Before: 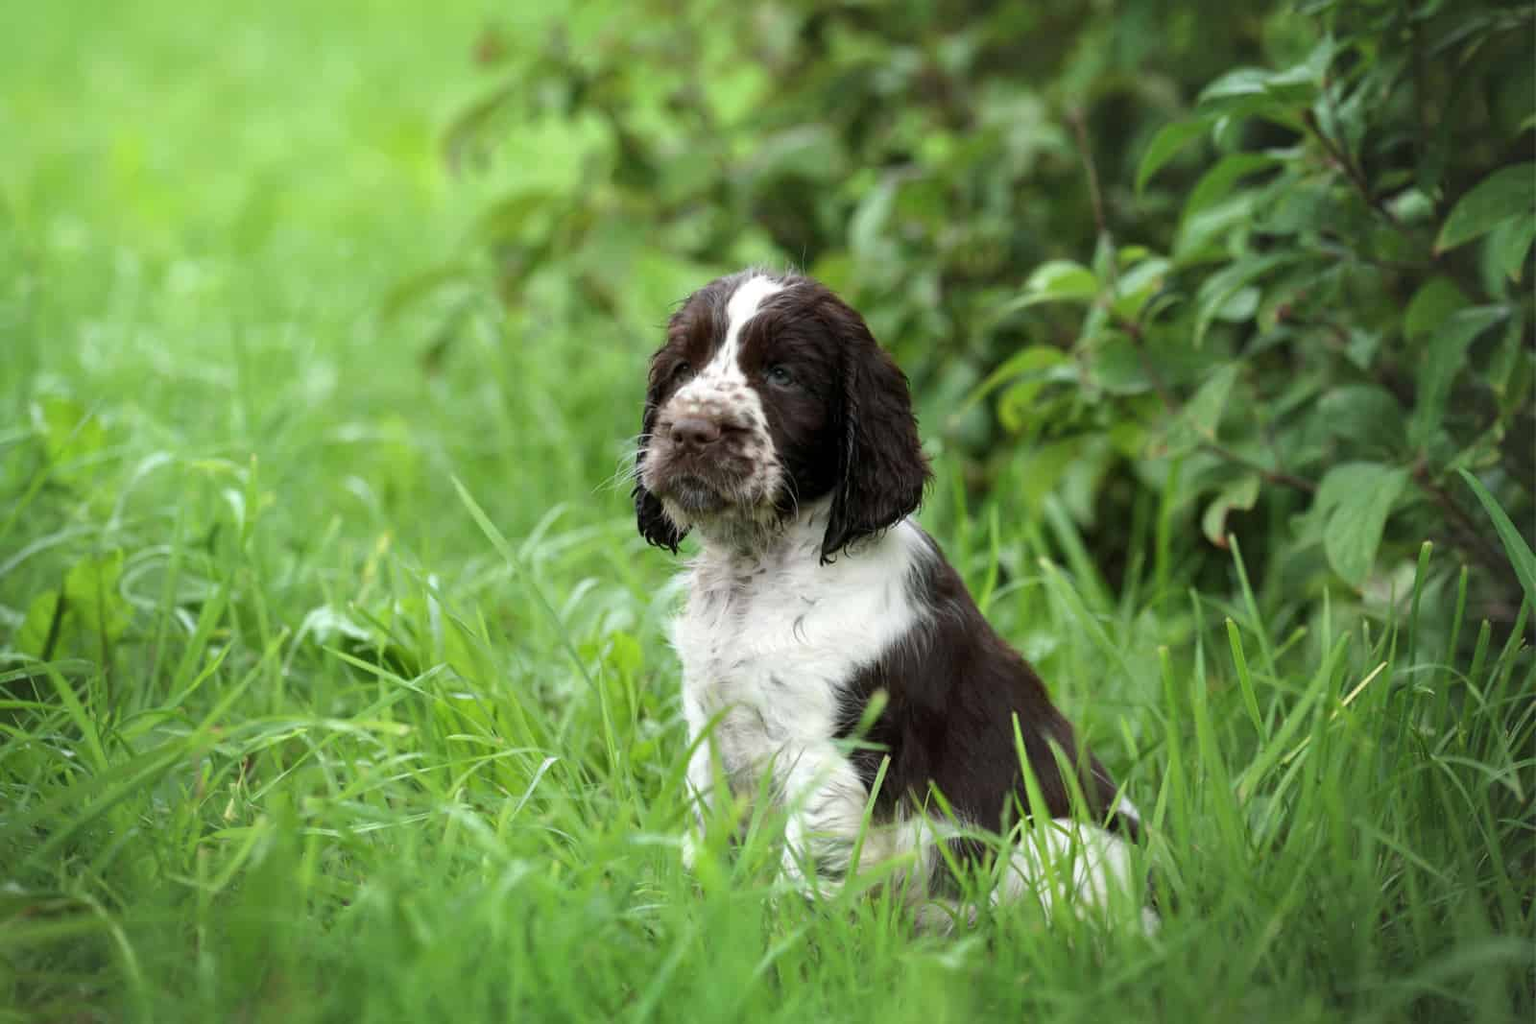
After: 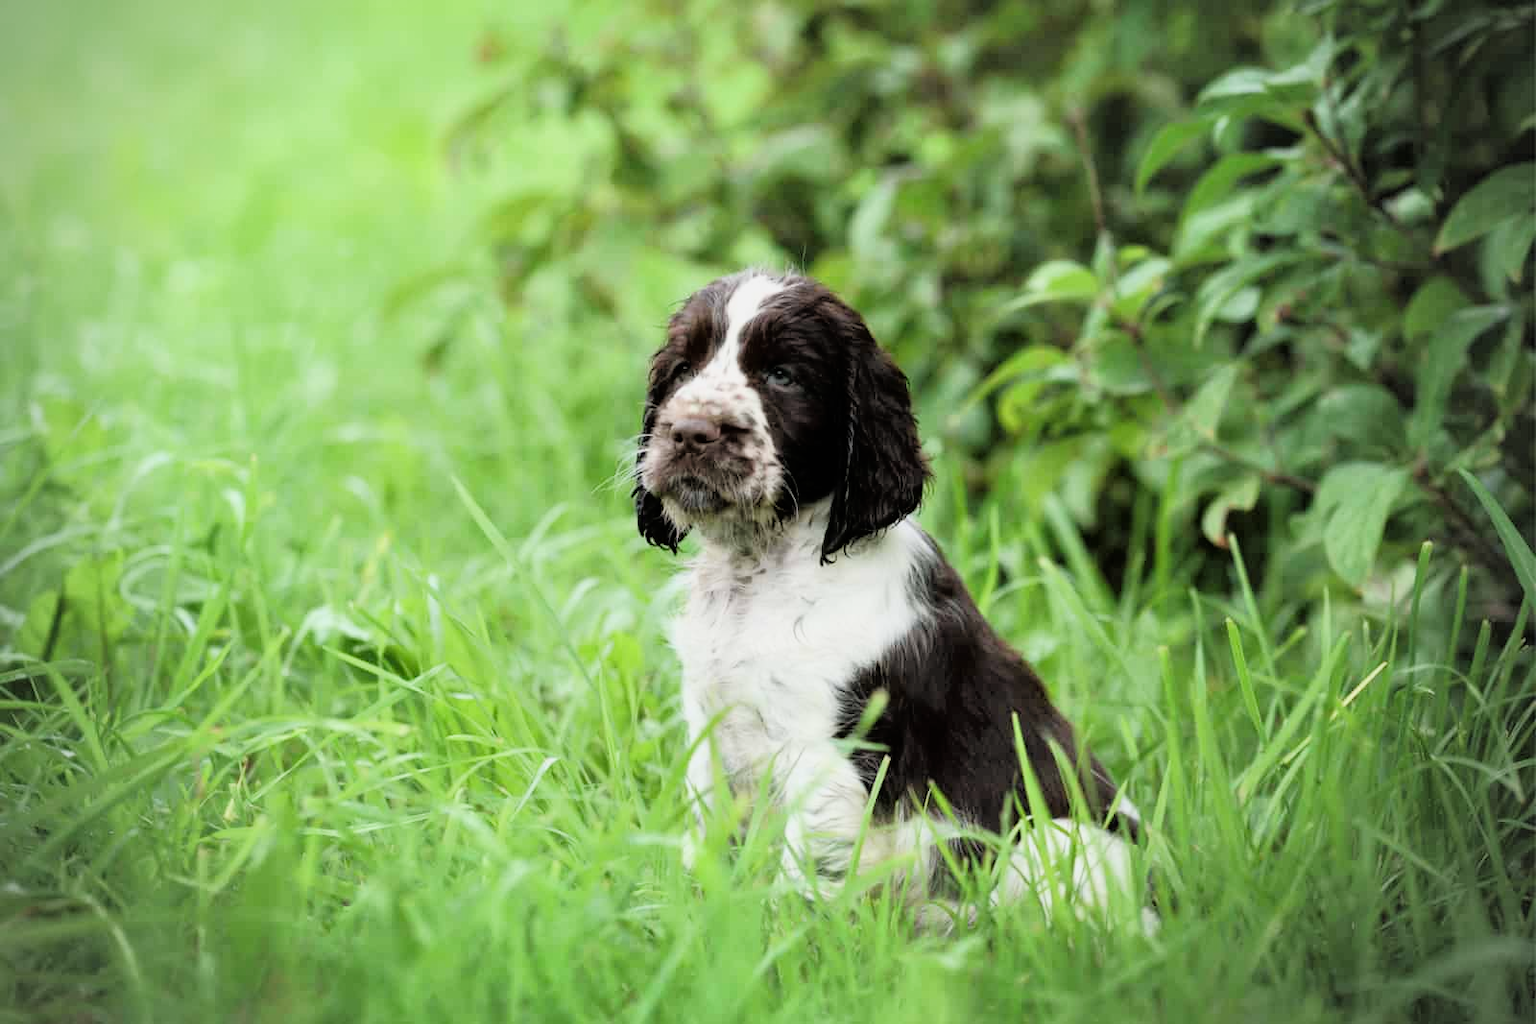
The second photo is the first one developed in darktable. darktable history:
tone curve: curves: ch0 [(0, 0) (0.003, 0.005) (0.011, 0.008) (0.025, 0.014) (0.044, 0.021) (0.069, 0.027) (0.1, 0.041) (0.136, 0.083) (0.177, 0.138) (0.224, 0.197) (0.277, 0.259) (0.335, 0.331) (0.399, 0.399) (0.468, 0.476) (0.543, 0.547) (0.623, 0.635) (0.709, 0.753) (0.801, 0.847) (0.898, 0.94) (1, 1)], color space Lab, linked channels, preserve colors none
filmic rgb: black relative exposure -7.65 EV, white relative exposure 4.56 EV, hardness 3.61
exposure: exposure 0.606 EV, compensate highlight preservation false
vignetting: fall-off radius 60.81%
